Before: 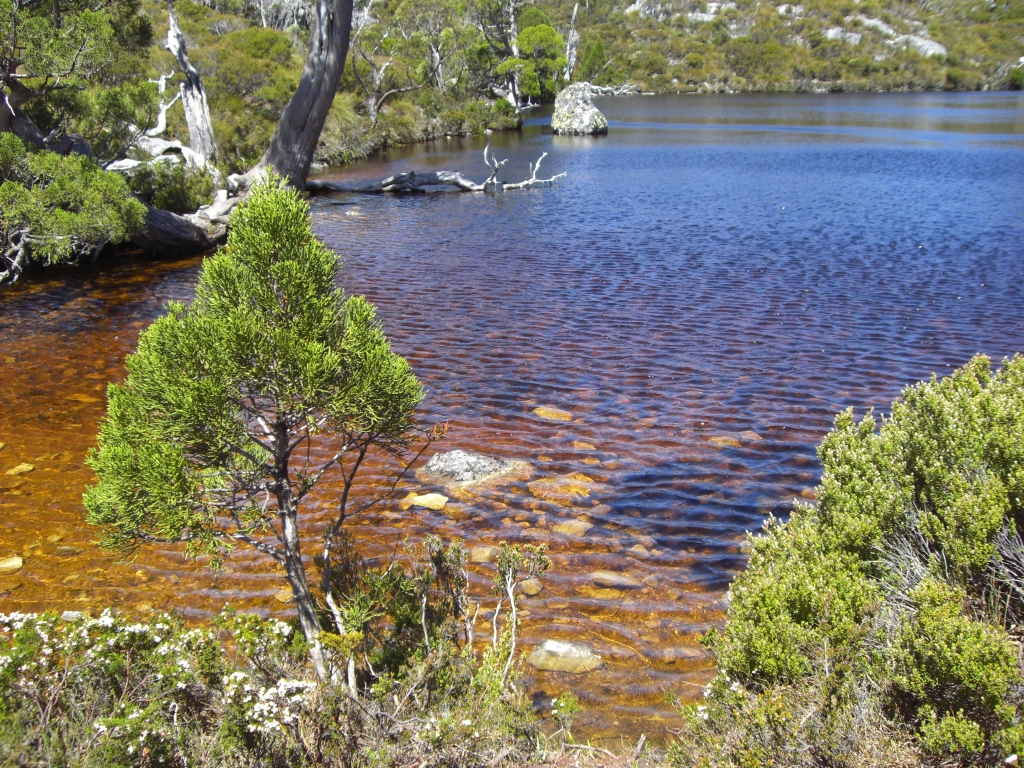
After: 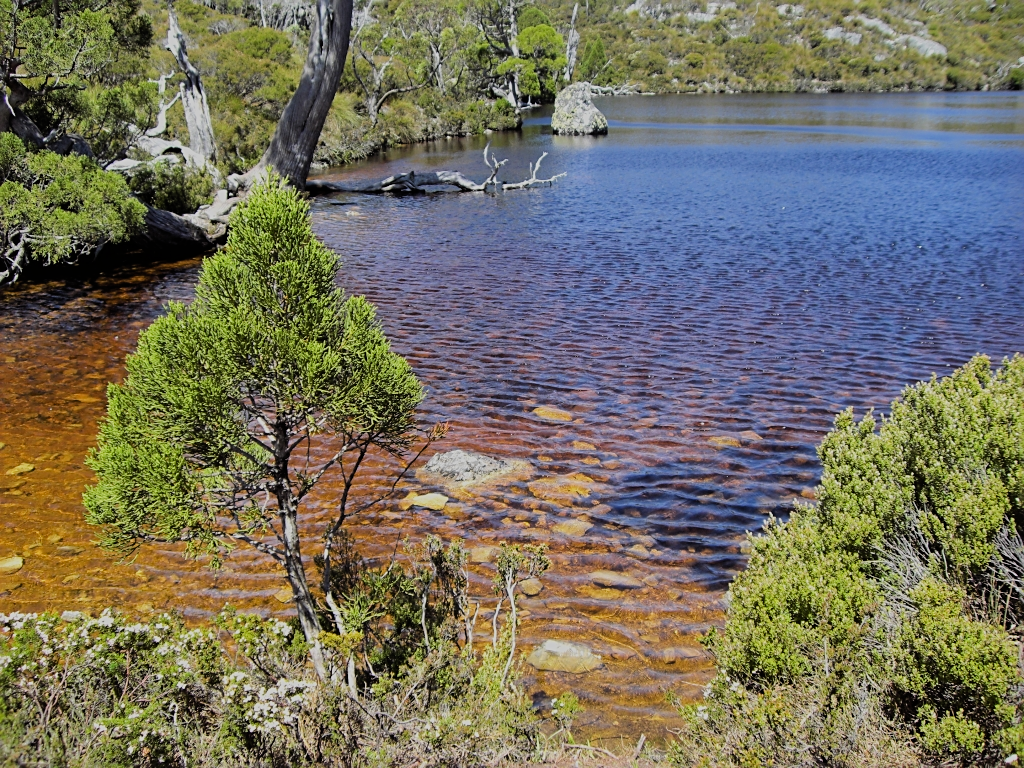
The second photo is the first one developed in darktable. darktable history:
filmic rgb: black relative exposure -6.15 EV, white relative exposure 6.96 EV, hardness 2.23, color science v6 (2022)
sharpen: on, module defaults
